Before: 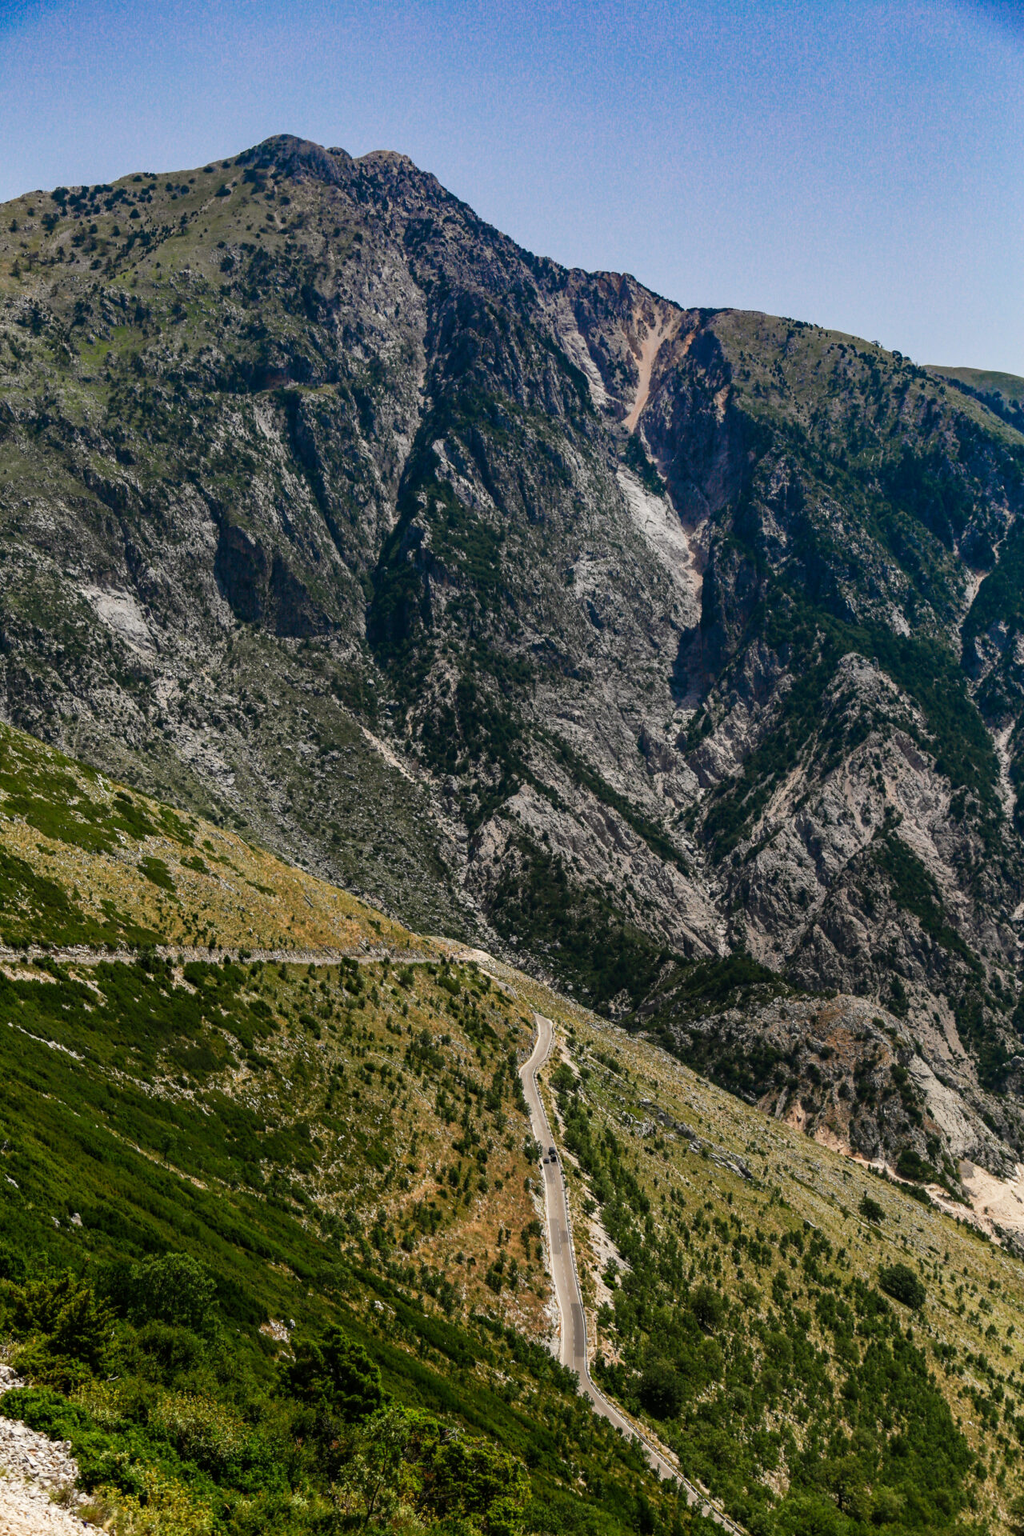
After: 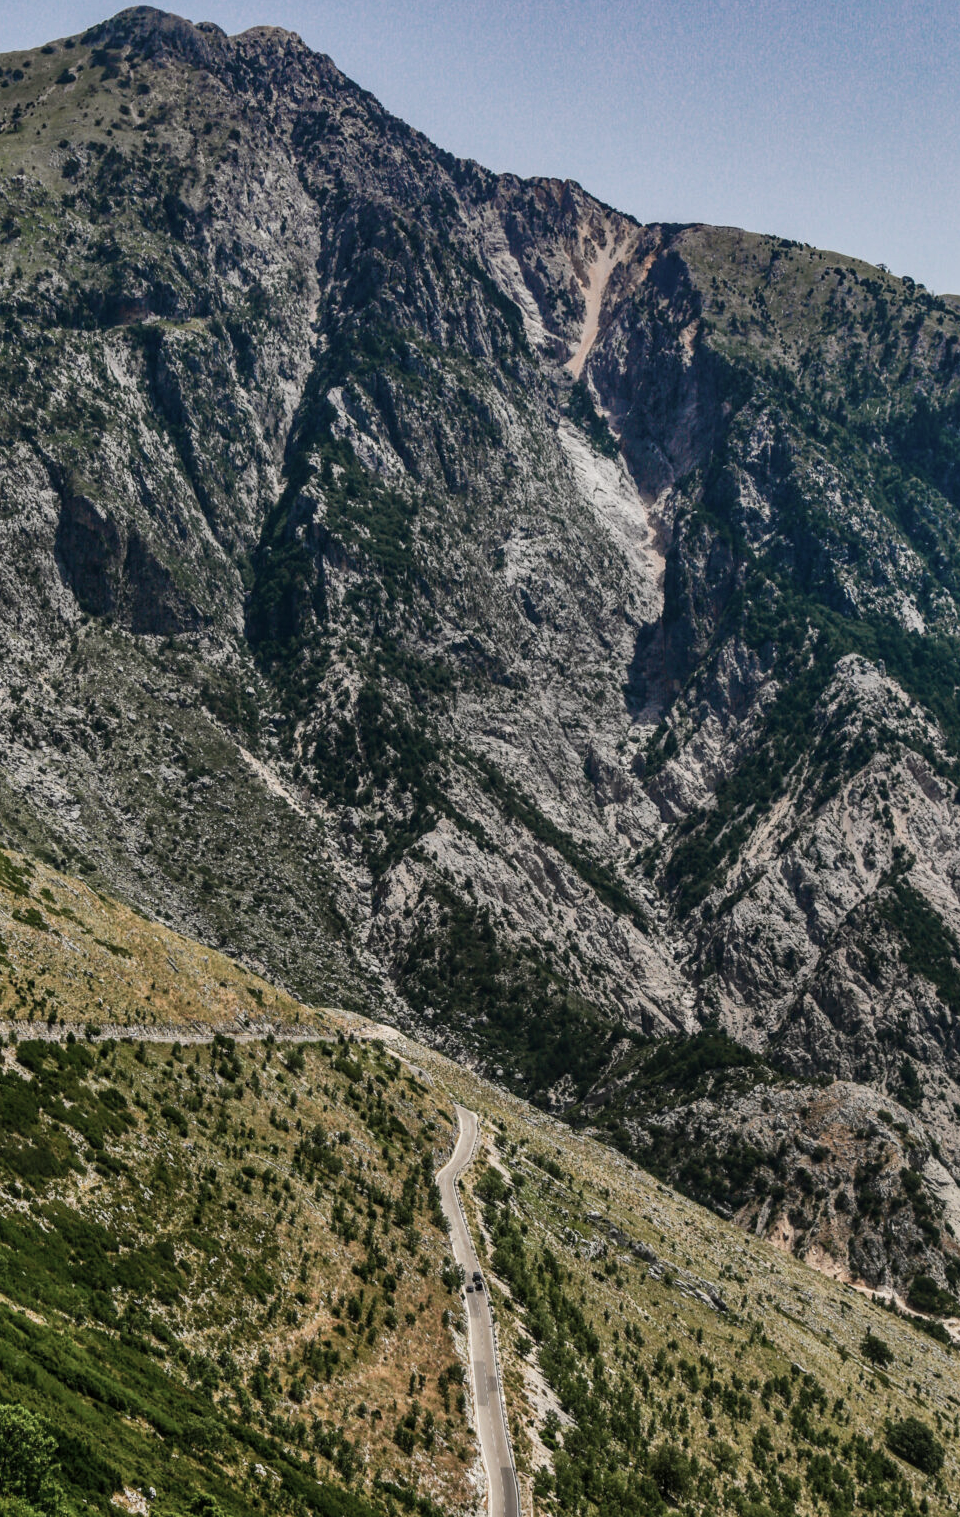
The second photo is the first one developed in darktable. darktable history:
crop: left 16.702%, top 8.448%, right 8.29%, bottom 12.523%
contrast brightness saturation: contrast 0.104, saturation -0.296
local contrast: detail 109%
shadows and highlights: soften with gaussian
